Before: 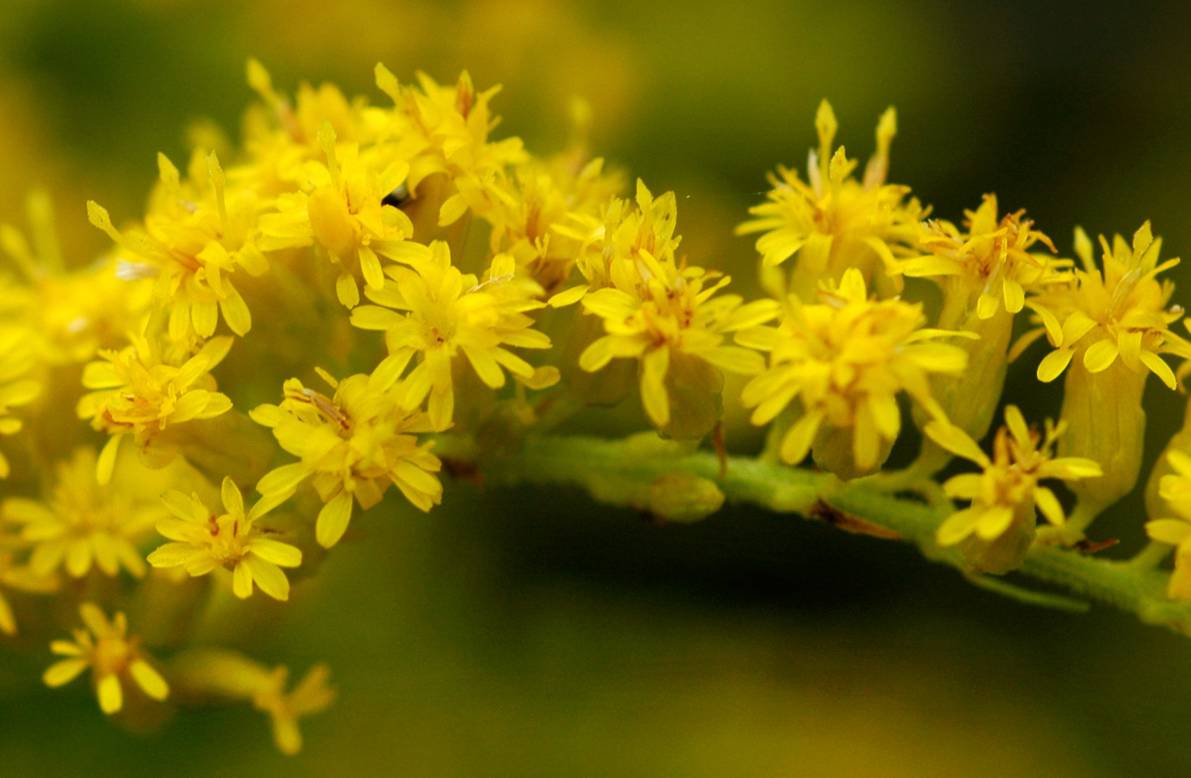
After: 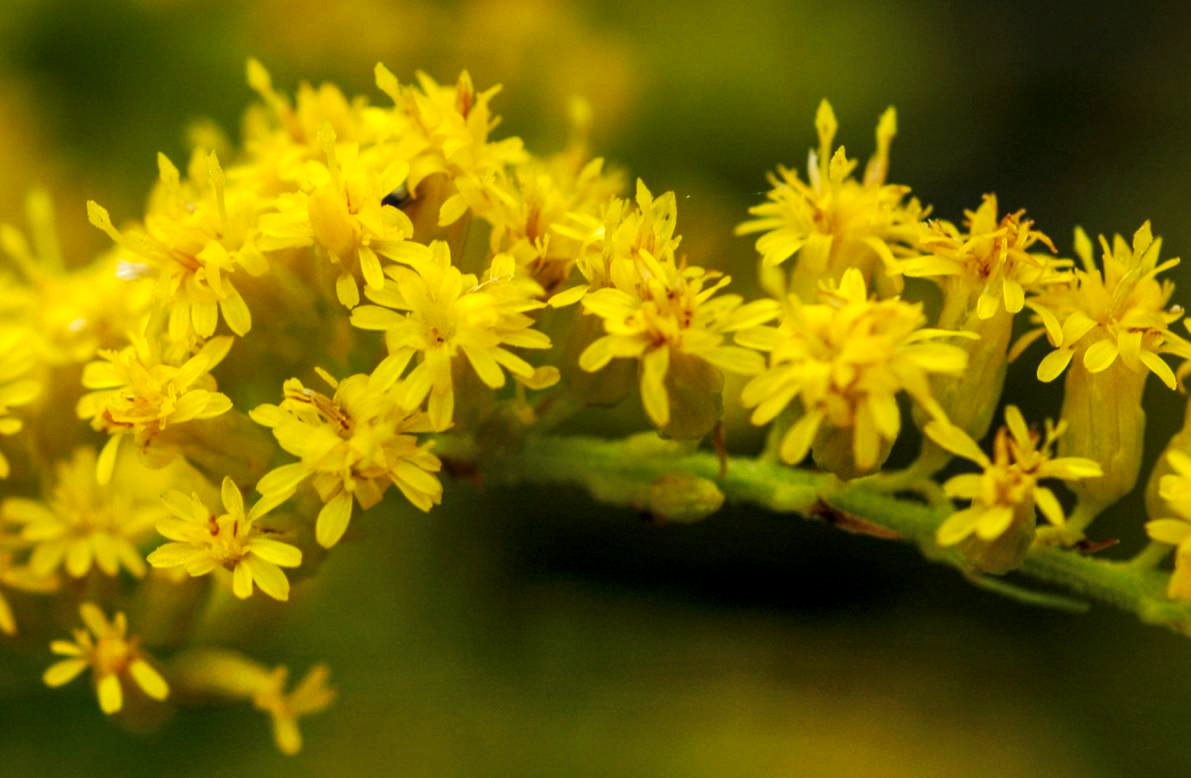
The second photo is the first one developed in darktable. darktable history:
tone equalizer: on, module defaults
local contrast: on, module defaults
tone curve: curves: ch0 [(0, 0) (0.339, 0.306) (0.687, 0.706) (1, 1)], preserve colors none
